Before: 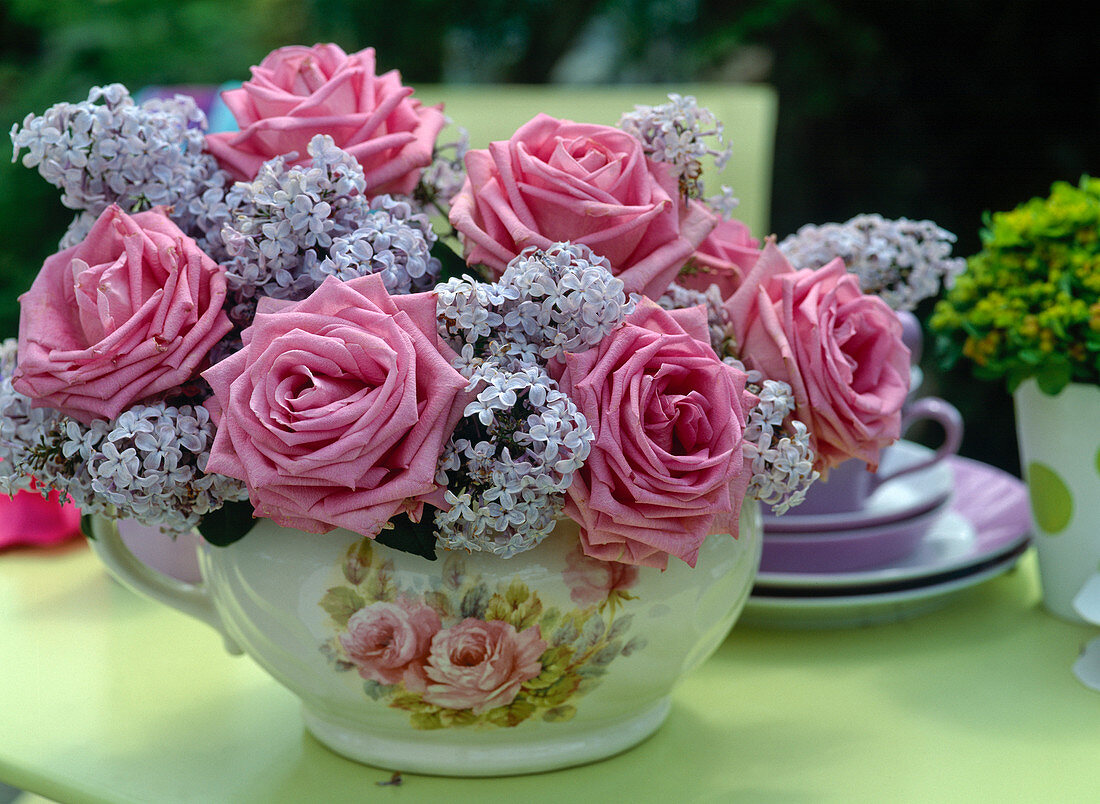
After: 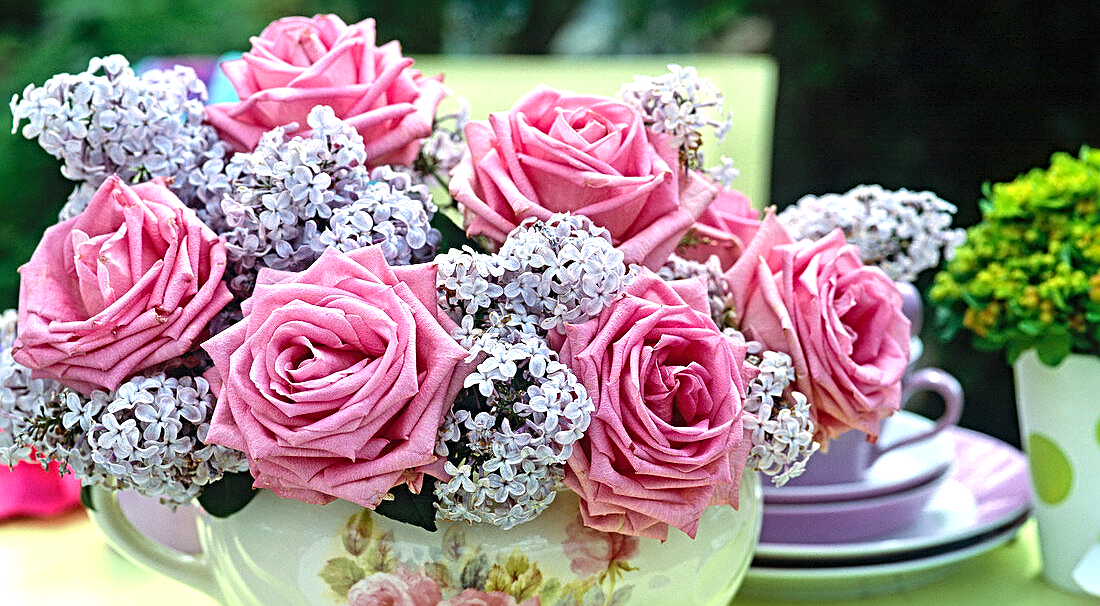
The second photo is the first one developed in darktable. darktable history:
crop: top 3.694%, bottom 20.92%
sharpen: radius 3.988
exposure: black level correction 0, exposure 1 EV, compensate exposure bias true, compensate highlight preservation false
